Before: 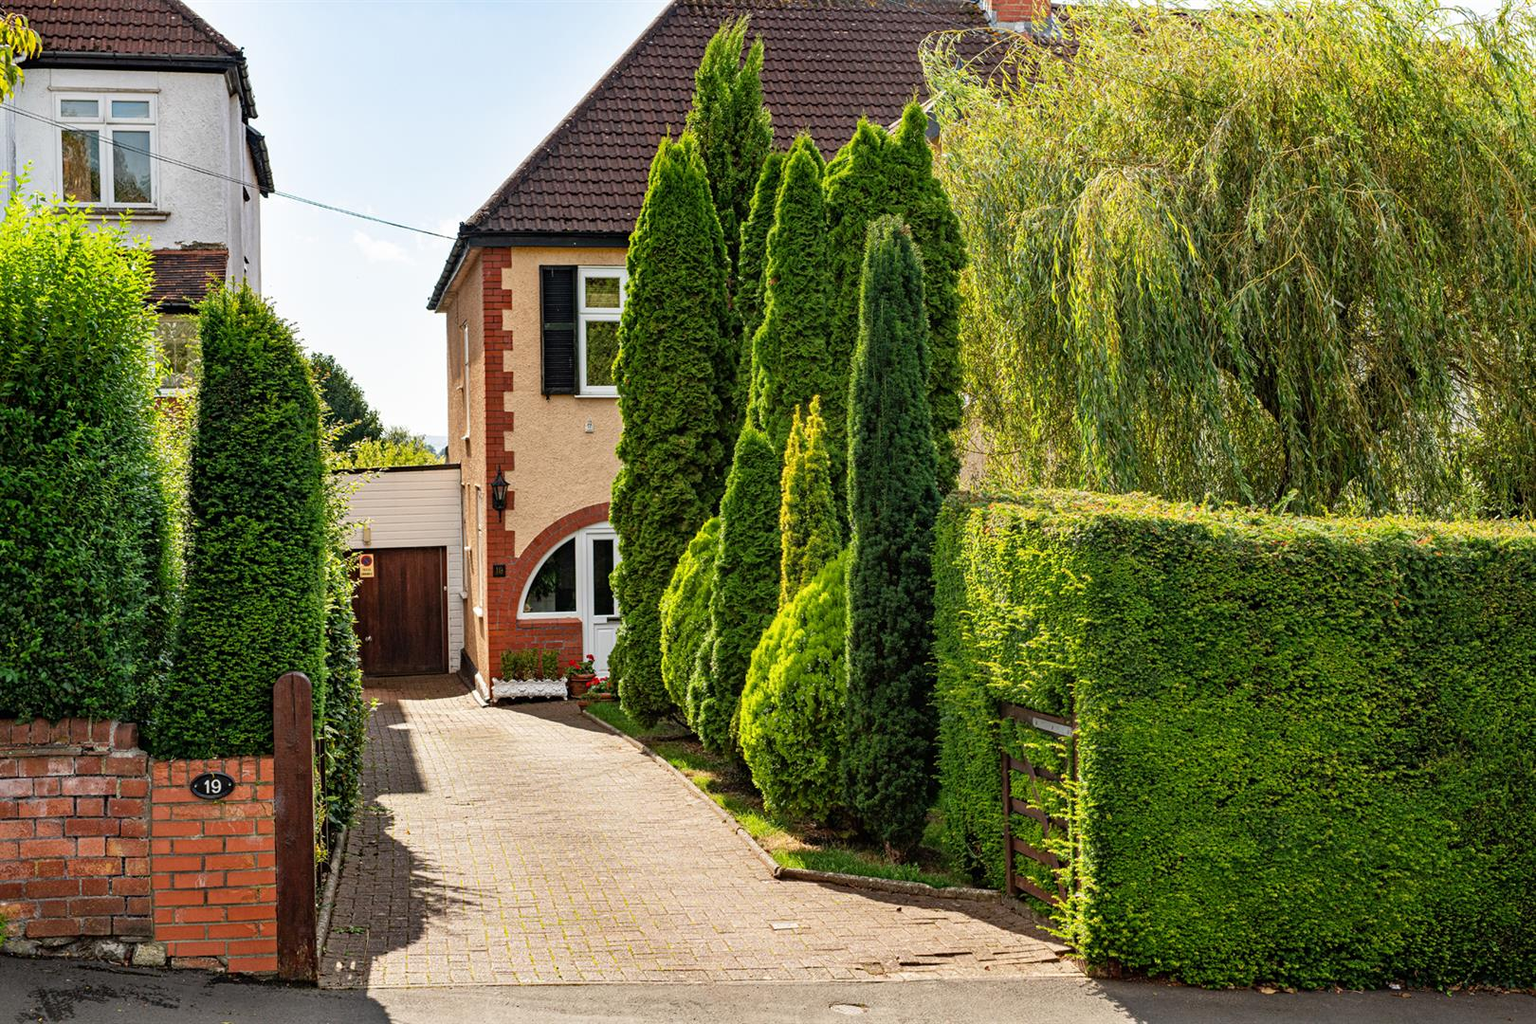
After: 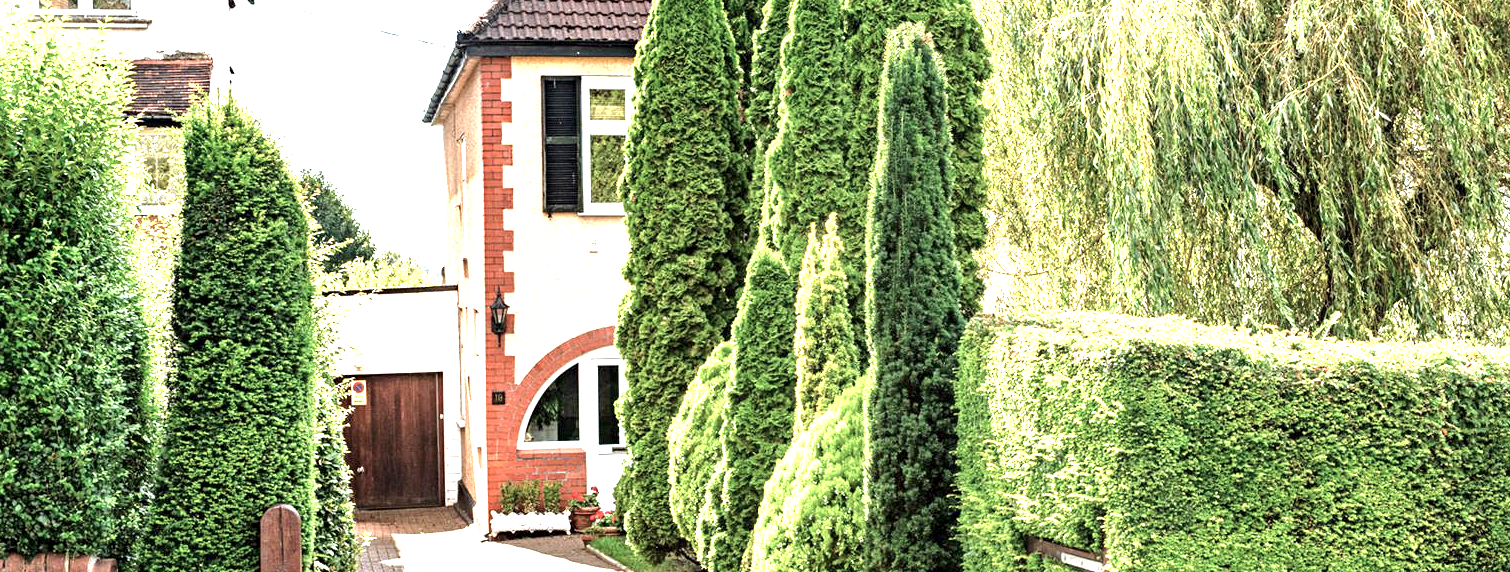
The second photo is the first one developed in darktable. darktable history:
exposure: black level correction 0.001, exposure 1.842 EV, compensate highlight preservation false
local contrast: mode bilateral grid, contrast 20, coarseness 49, detail 119%, midtone range 0.2
crop: left 1.77%, top 18.915%, right 5.002%, bottom 28.121%
color balance rgb: power › hue 330.02°, perceptual saturation grading › global saturation -32.198%, perceptual brilliance grading › highlights 7.17%, perceptual brilliance grading › mid-tones 18.018%, perceptual brilliance grading › shadows -5.195%
